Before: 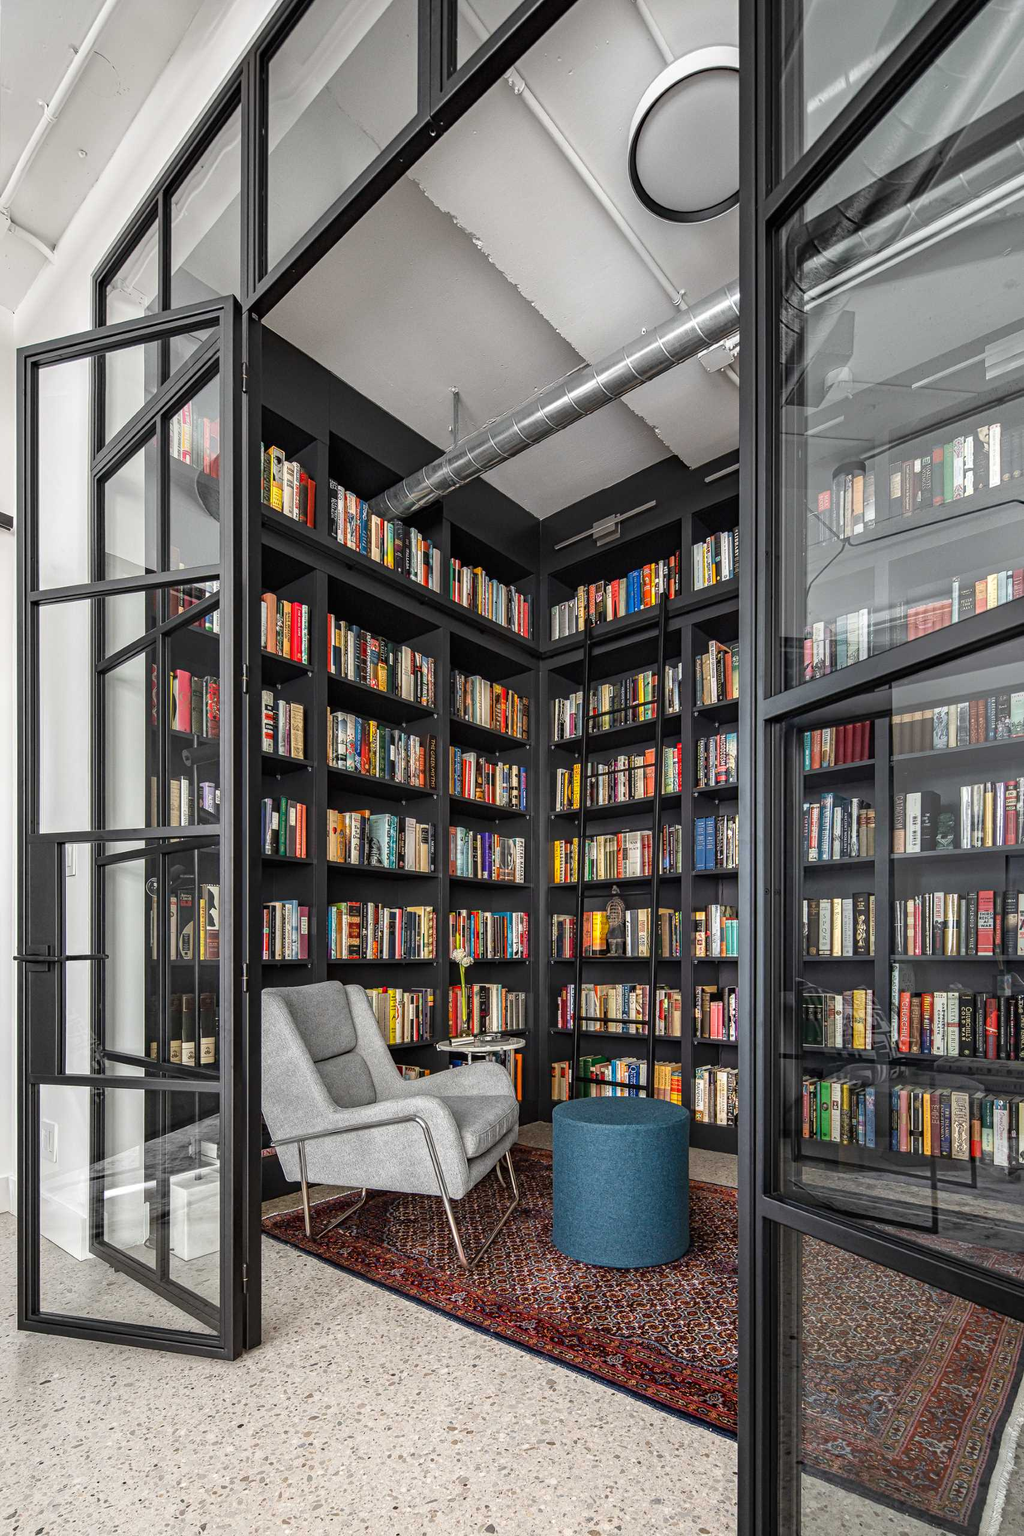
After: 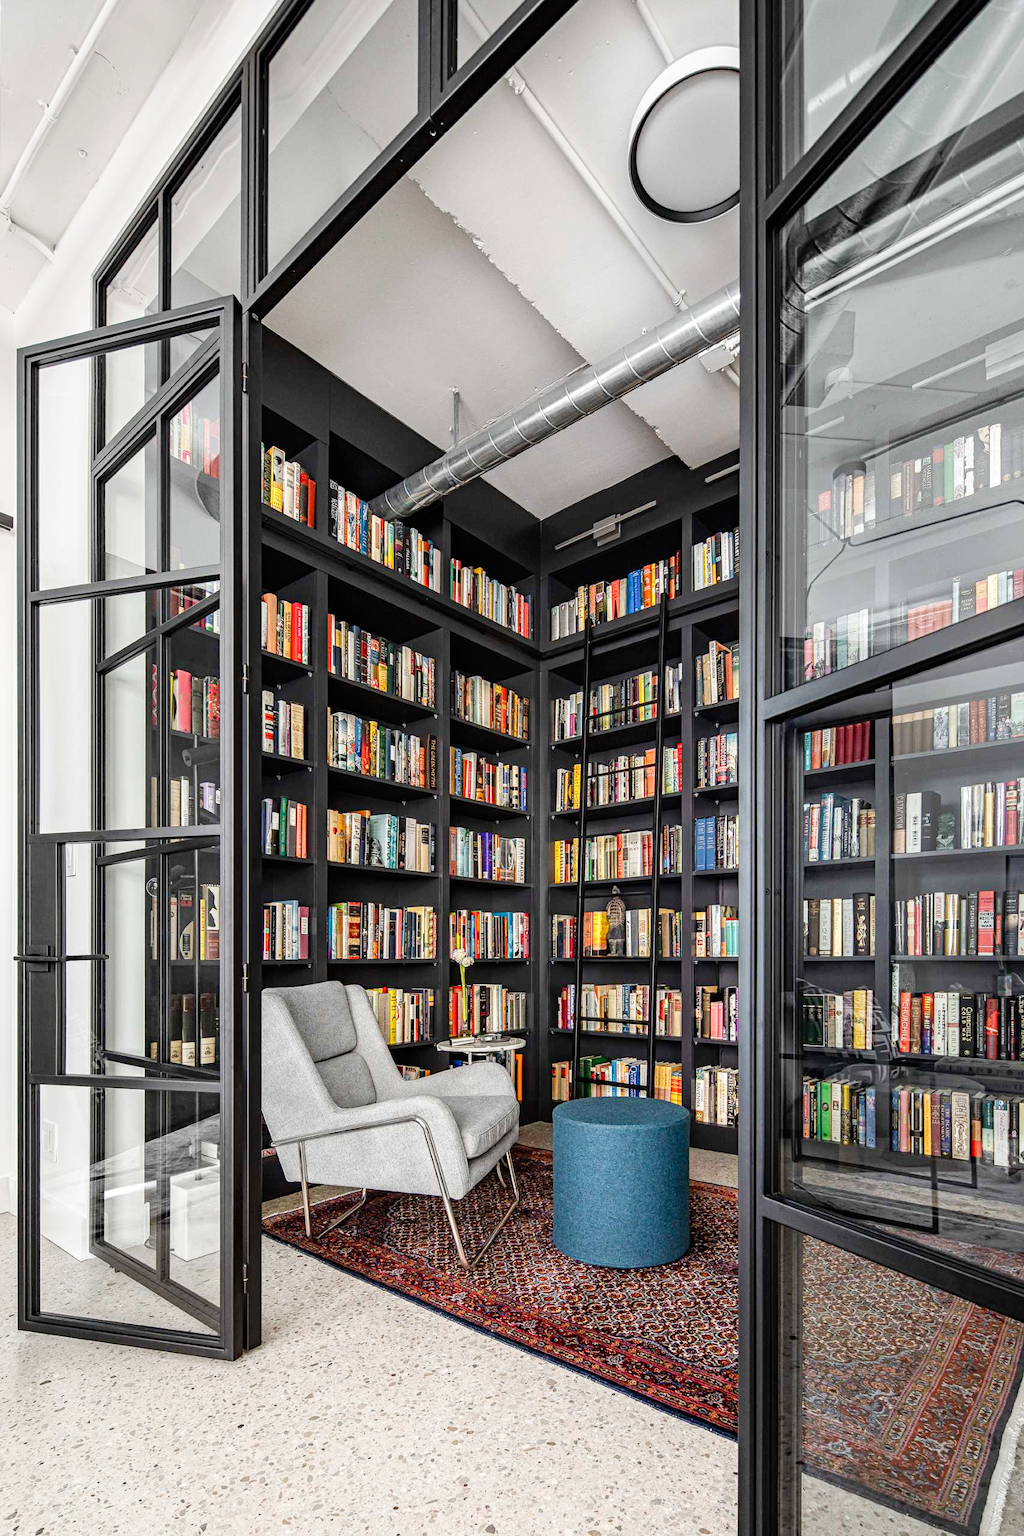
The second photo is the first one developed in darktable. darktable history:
tone curve: curves: ch0 [(0, 0) (0.051, 0.027) (0.096, 0.071) (0.219, 0.248) (0.428, 0.52) (0.596, 0.713) (0.727, 0.823) (0.859, 0.924) (1, 1)]; ch1 [(0, 0) (0.1, 0.038) (0.318, 0.221) (0.413, 0.325) (0.454, 0.41) (0.493, 0.478) (0.503, 0.501) (0.516, 0.515) (0.548, 0.575) (0.561, 0.596) (0.594, 0.647) (0.666, 0.701) (1, 1)]; ch2 [(0, 0) (0.453, 0.44) (0.479, 0.476) (0.504, 0.5) (0.52, 0.526) (0.557, 0.585) (0.583, 0.608) (0.824, 0.815) (1, 1)], preserve colors none
